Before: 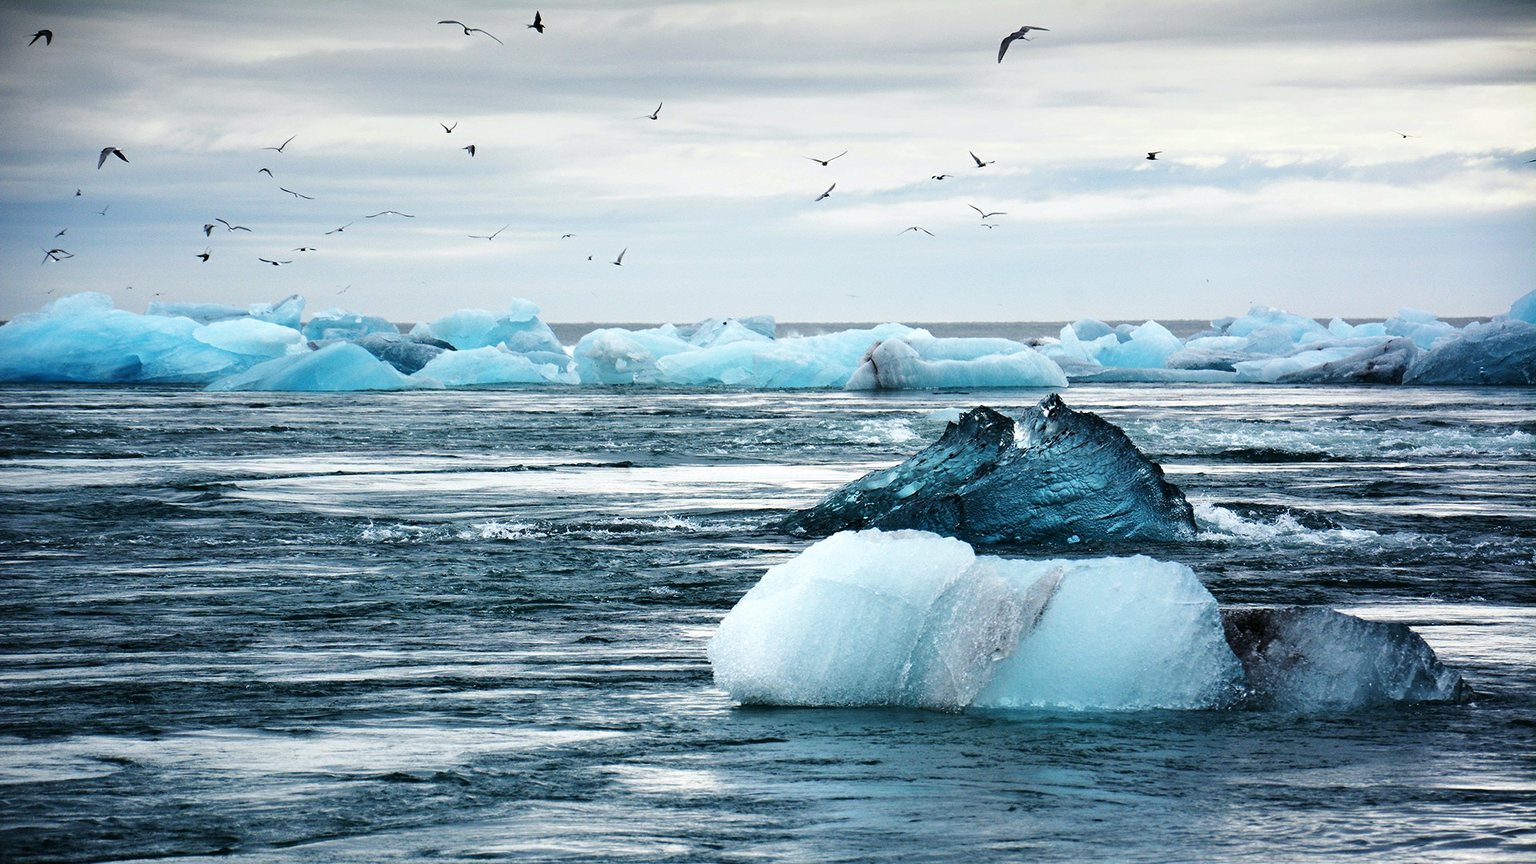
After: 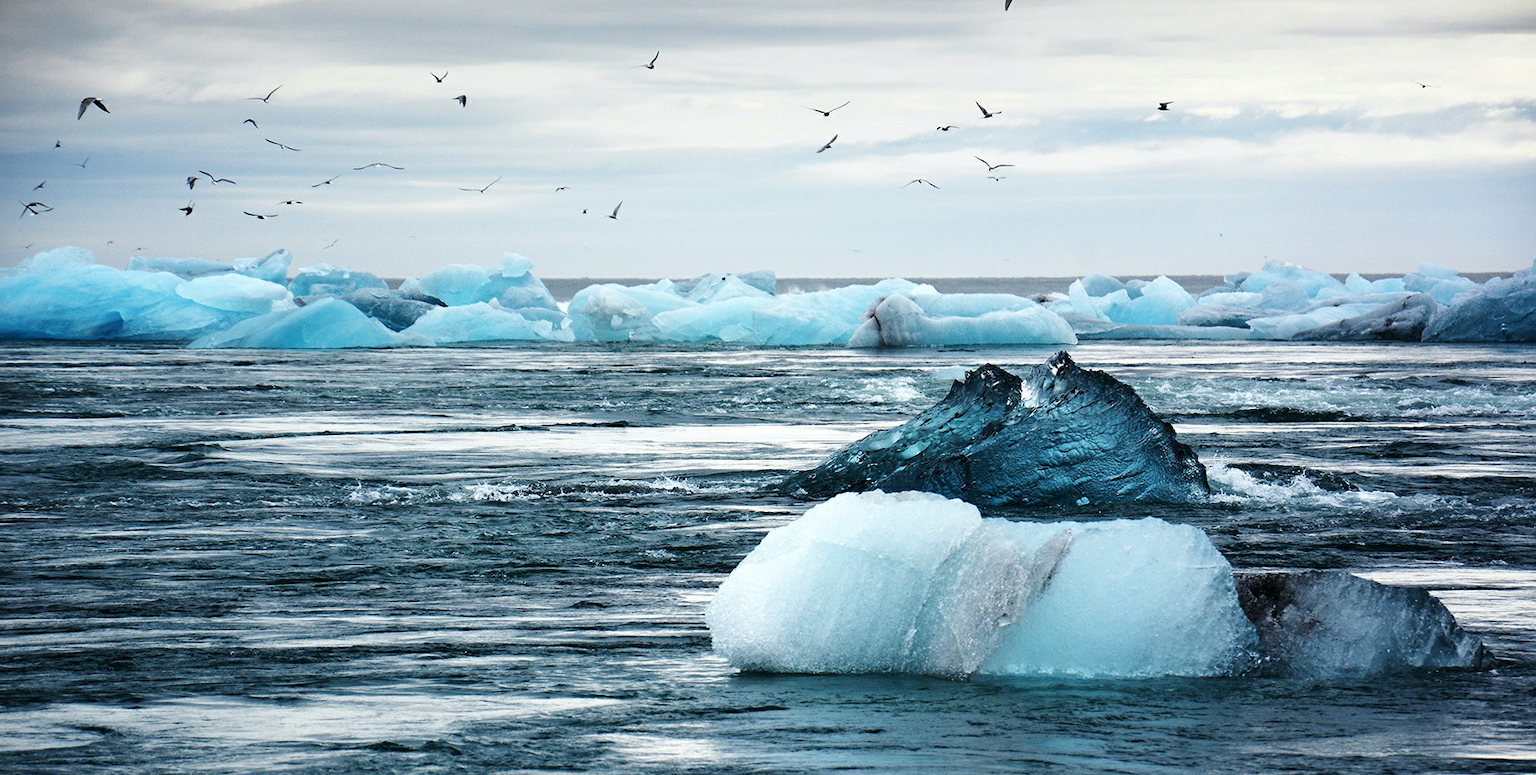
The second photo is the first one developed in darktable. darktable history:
crop: left 1.507%, top 6.147%, right 1.379%, bottom 6.637%
